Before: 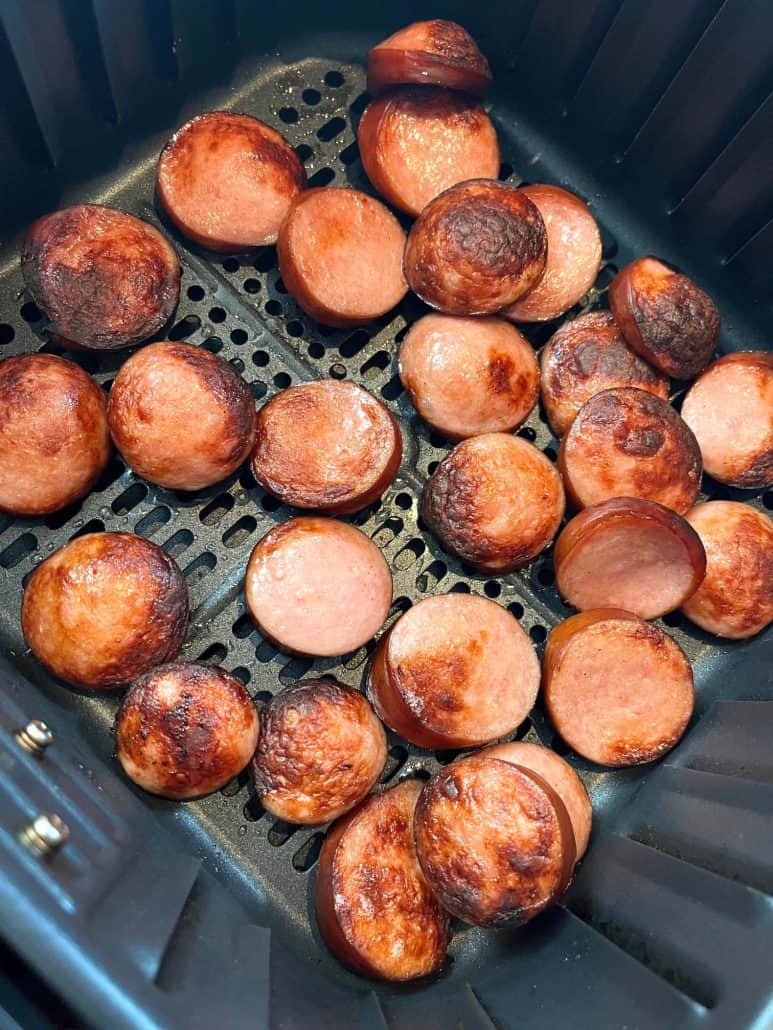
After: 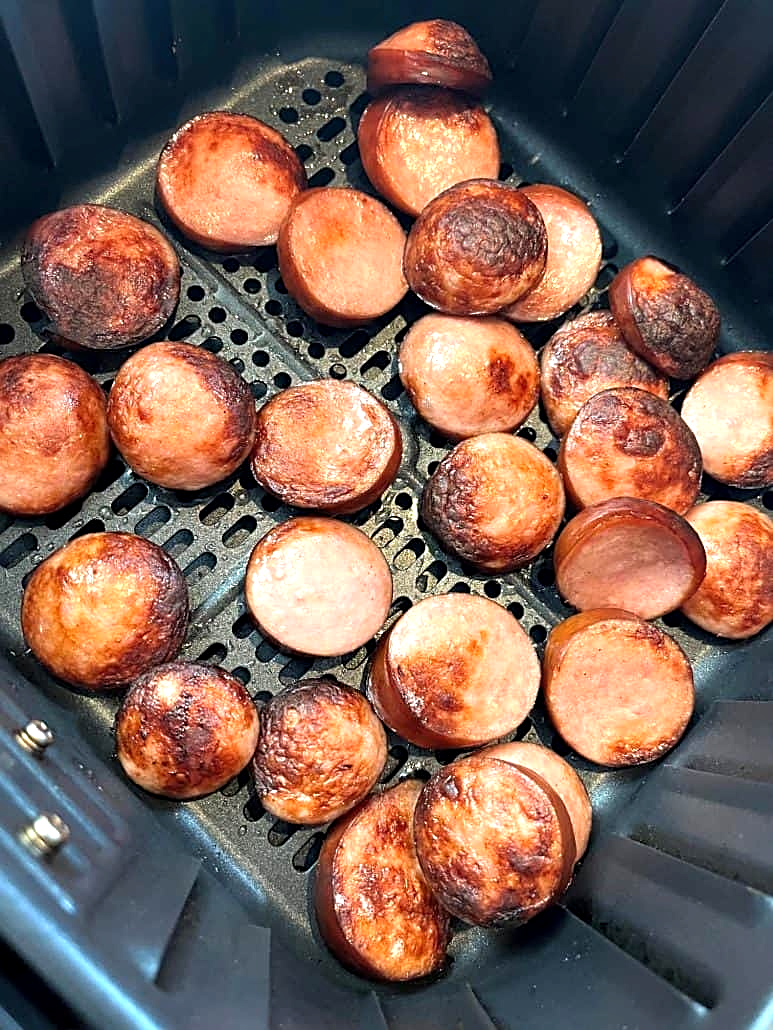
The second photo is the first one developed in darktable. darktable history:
tone equalizer: -8 EV -0.402 EV, -7 EV -0.391 EV, -6 EV -0.373 EV, -5 EV -0.225 EV, -3 EV 0.223 EV, -2 EV 0.356 EV, -1 EV 0.408 EV, +0 EV 0.392 EV
sharpen: on, module defaults
local contrast: highlights 107%, shadows 101%, detail 119%, midtone range 0.2
